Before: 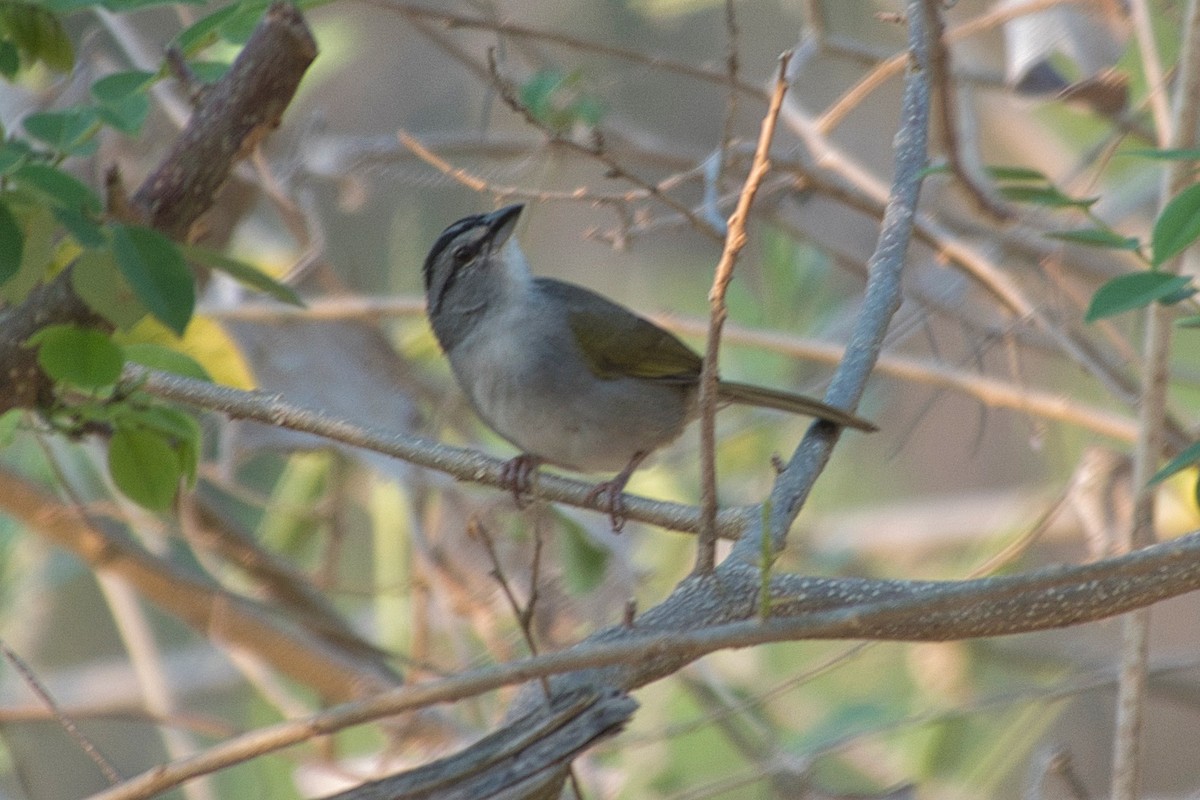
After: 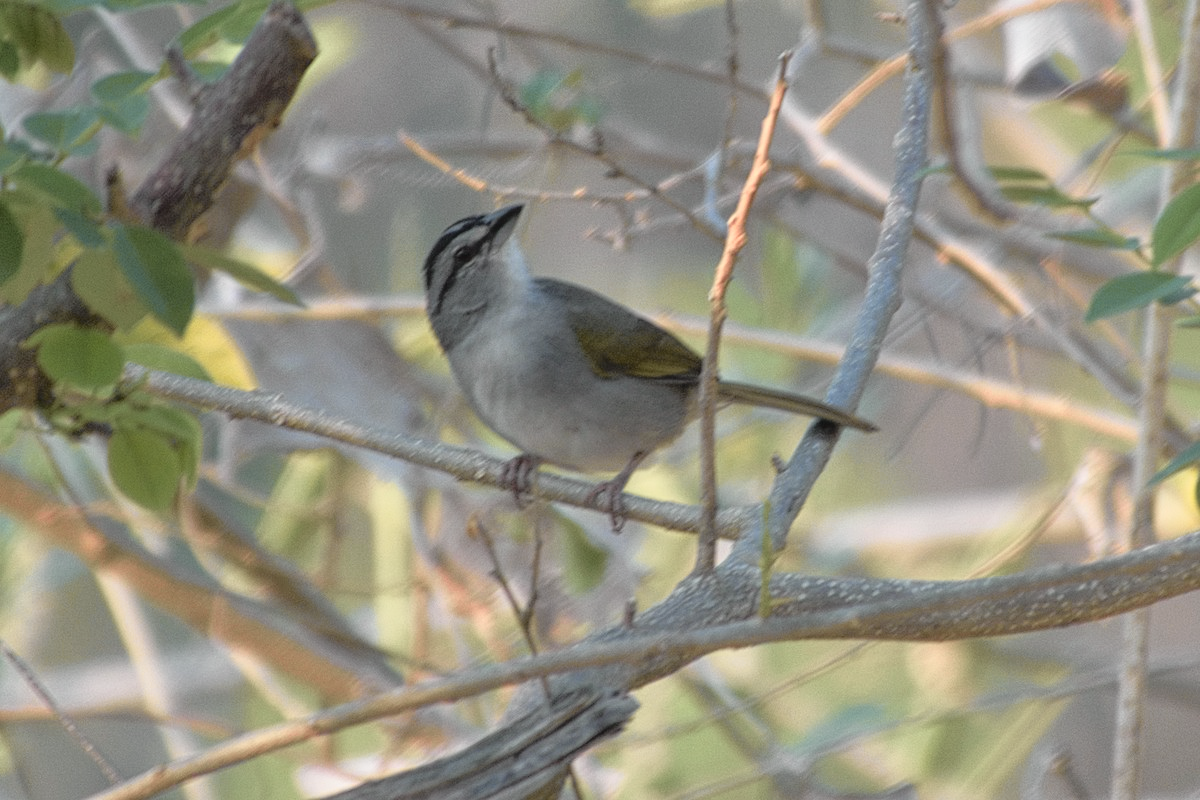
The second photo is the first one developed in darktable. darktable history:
tone curve: curves: ch0 [(0, 0.009) (0.105, 0.08) (0.195, 0.18) (0.283, 0.316) (0.384, 0.434) (0.485, 0.531) (0.638, 0.69) (0.81, 0.872) (1, 0.977)]; ch1 [(0, 0) (0.161, 0.092) (0.35, 0.33) (0.379, 0.401) (0.456, 0.469) (0.502, 0.5) (0.525, 0.518) (0.586, 0.617) (0.635, 0.655) (1, 1)]; ch2 [(0, 0) (0.371, 0.362) (0.437, 0.437) (0.48, 0.49) (0.53, 0.515) (0.56, 0.571) (0.622, 0.606) (1, 1)], color space Lab, independent channels, preserve colors none
